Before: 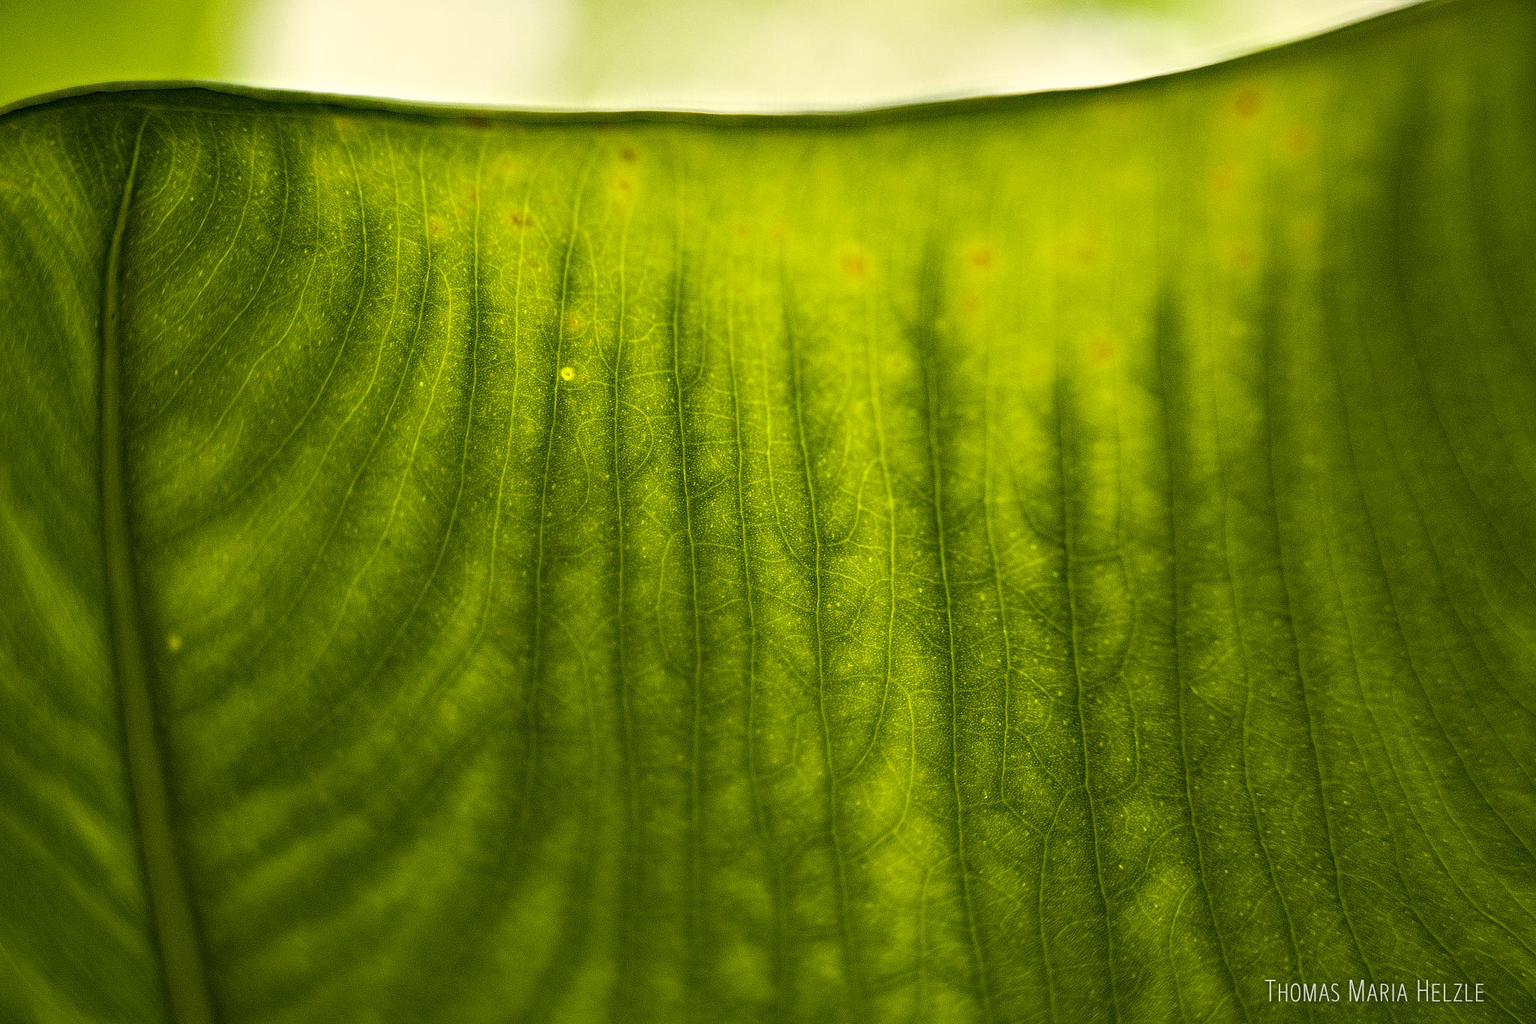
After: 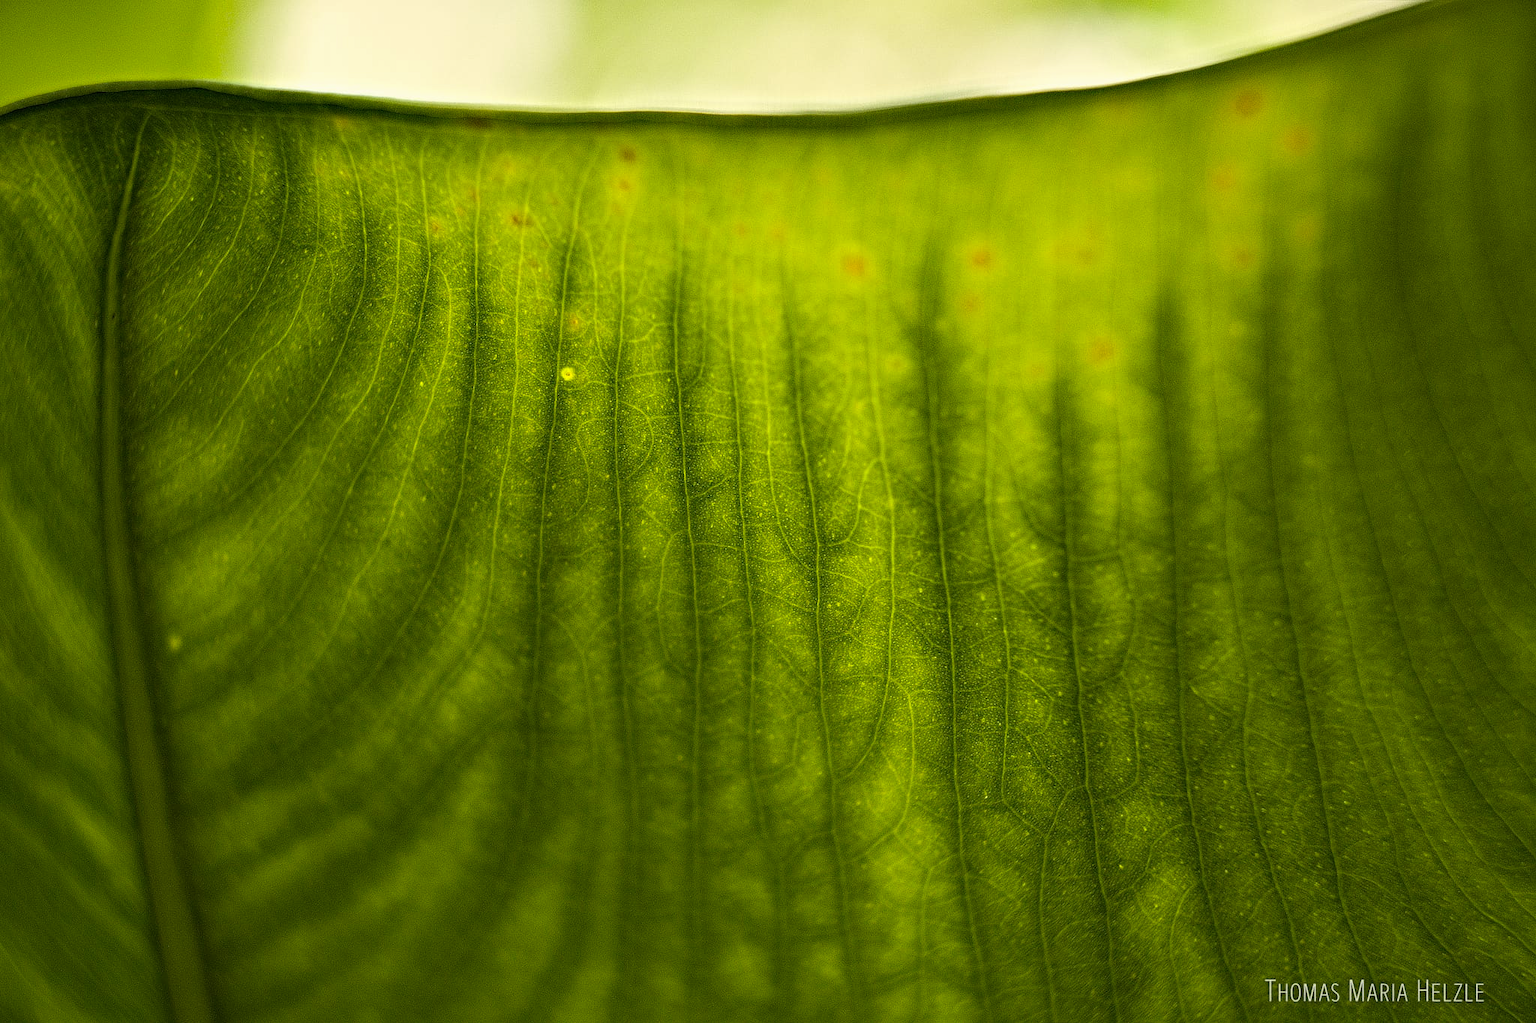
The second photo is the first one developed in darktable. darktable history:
base curve: curves: ch0 [(0, 0) (0.303, 0.277) (1, 1)], preserve colors none
contrast brightness saturation: contrast -0.015, brightness -0.011, saturation 0.045
